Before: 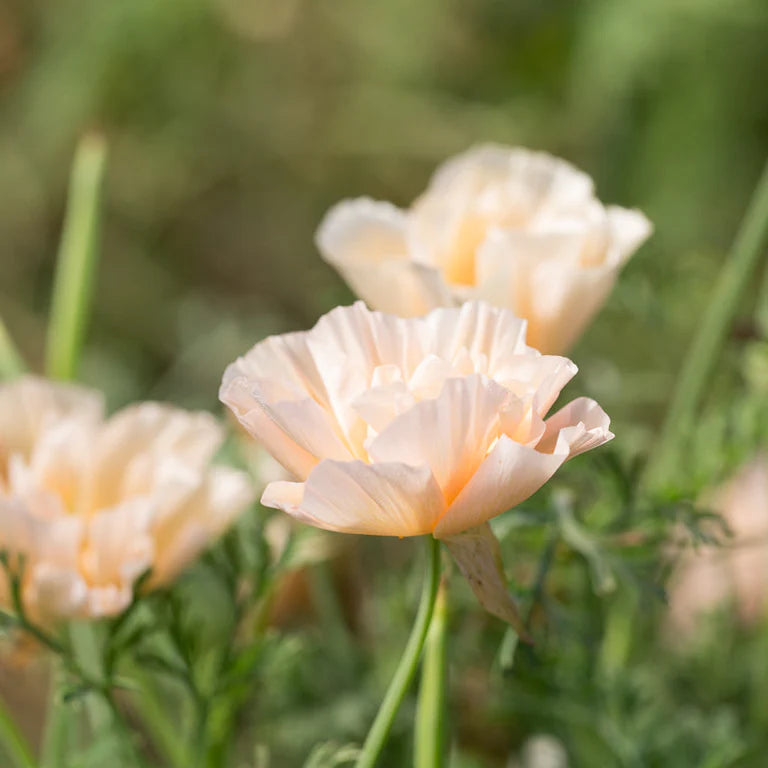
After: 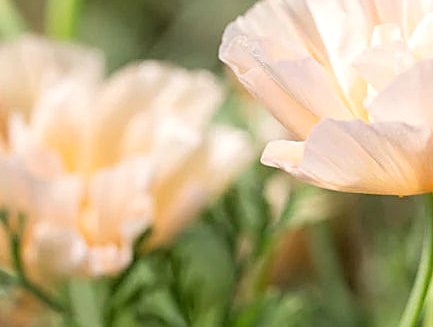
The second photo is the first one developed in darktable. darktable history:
sharpen: on, module defaults
crop: top 44.483%, right 43.593%, bottom 12.892%
tone equalizer: on, module defaults
rgb levels: levels [[0.013, 0.434, 0.89], [0, 0.5, 1], [0, 0.5, 1]]
